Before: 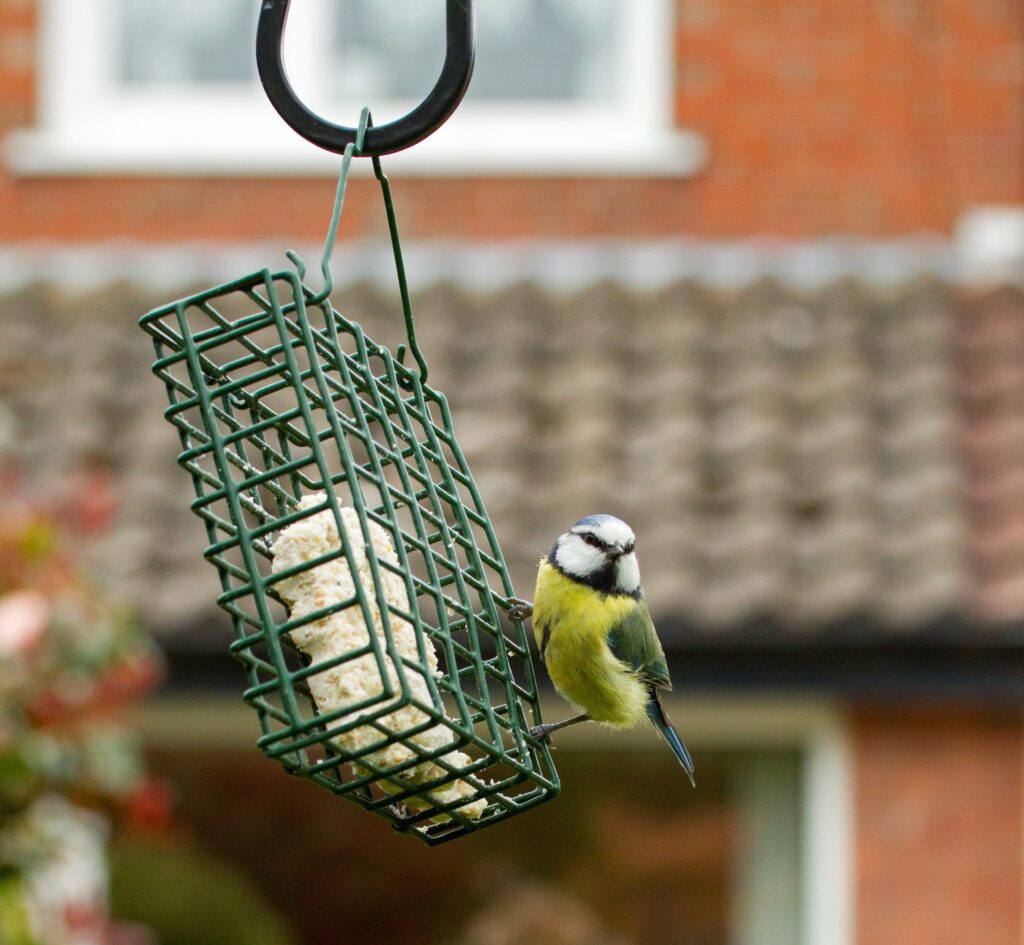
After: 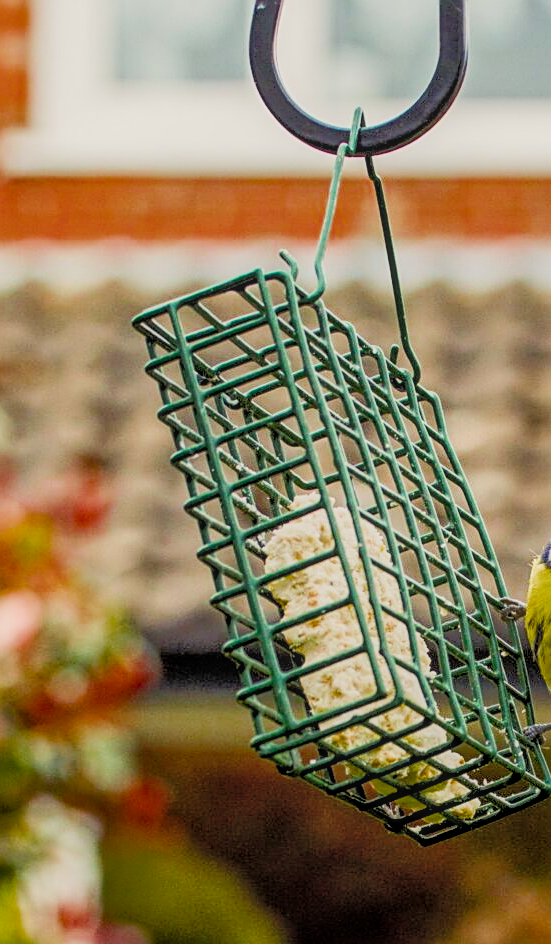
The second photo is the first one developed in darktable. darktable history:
sharpen: on, module defaults
exposure: black level correction 0, exposure 0.499 EV, compensate highlight preservation false
crop: left 0.763%, right 45.417%, bottom 0.083%
color balance rgb: shadows lift › luminance -21.936%, shadows lift › chroma 8.78%, shadows lift › hue 286.34°, highlights gain › chroma 2.071%, highlights gain › hue 71.41°, perceptual saturation grading › global saturation 30.002%, perceptual brilliance grading › highlights 2.642%, global vibrance 16.719%, saturation formula JzAzBz (2021)
filmic rgb: black relative exposure -6.93 EV, white relative exposure 5.58 EV, hardness 2.86, color science v4 (2020)
local contrast: highlights 76%, shadows 55%, detail 176%, midtone range 0.206
tone equalizer: -8 EV -0.494 EV, -7 EV -0.296 EV, -6 EV -0.105 EV, -5 EV 0.434 EV, -4 EV 0.959 EV, -3 EV 0.788 EV, -2 EV -0.007 EV, -1 EV 0.126 EV, +0 EV -0.026 EV
